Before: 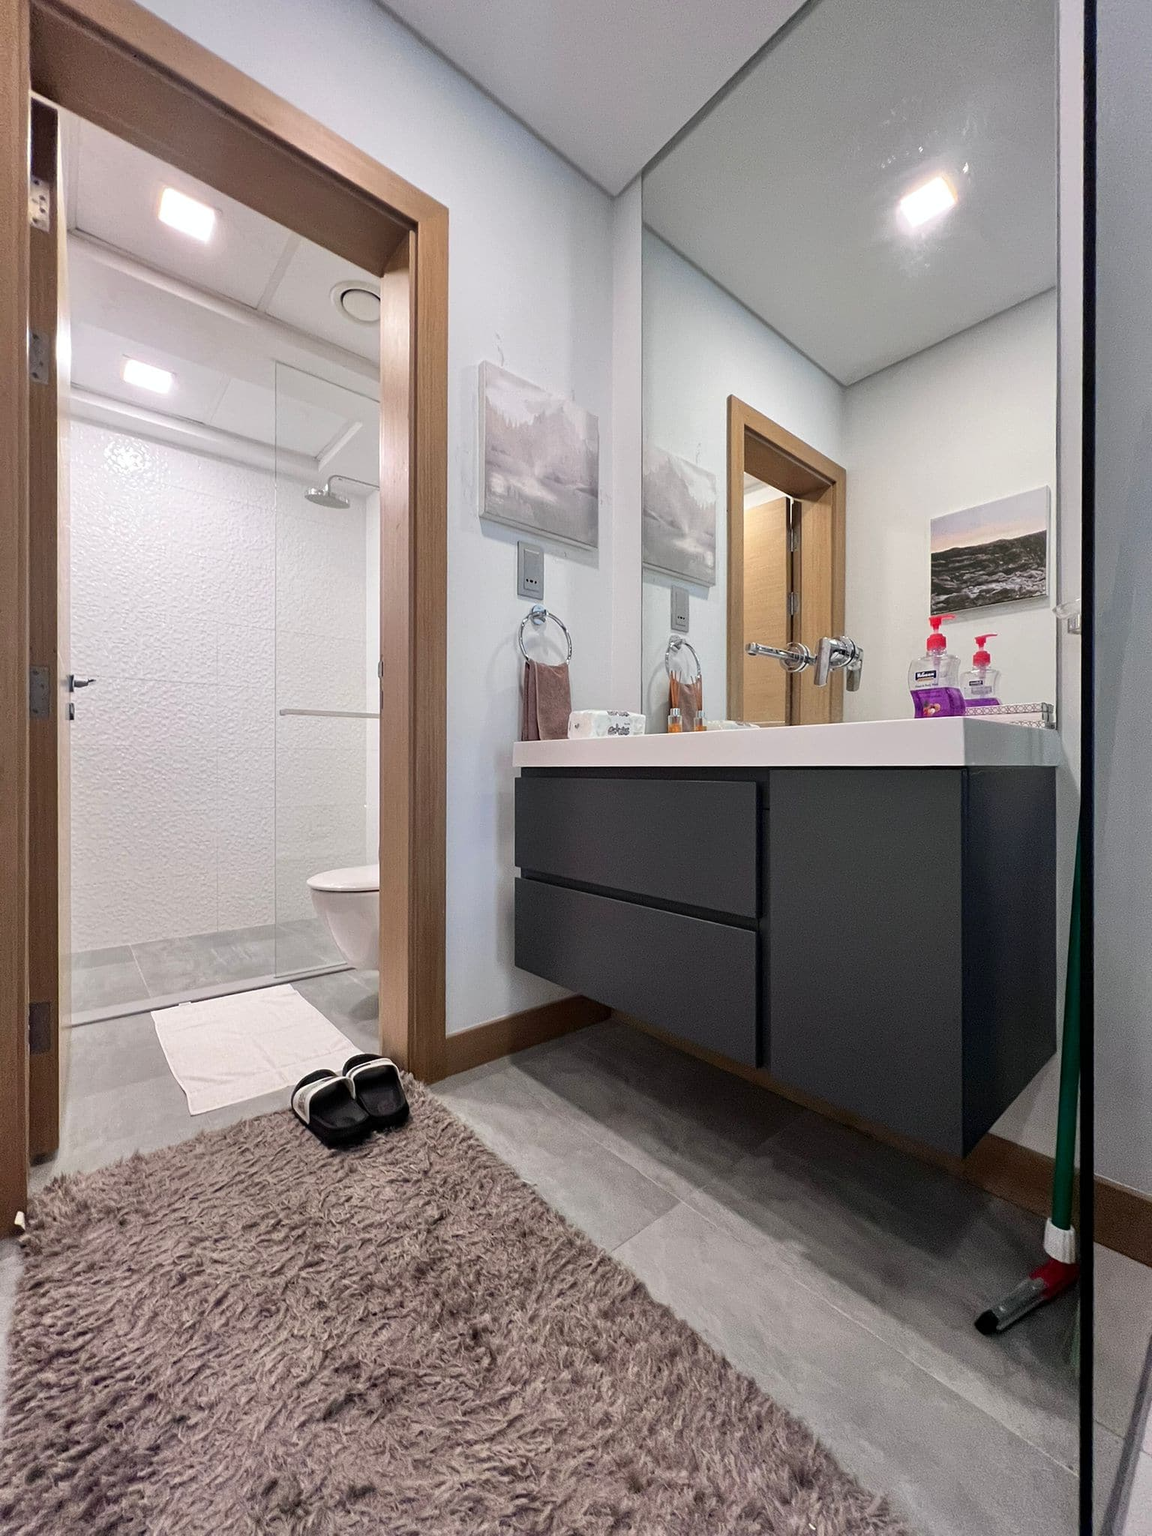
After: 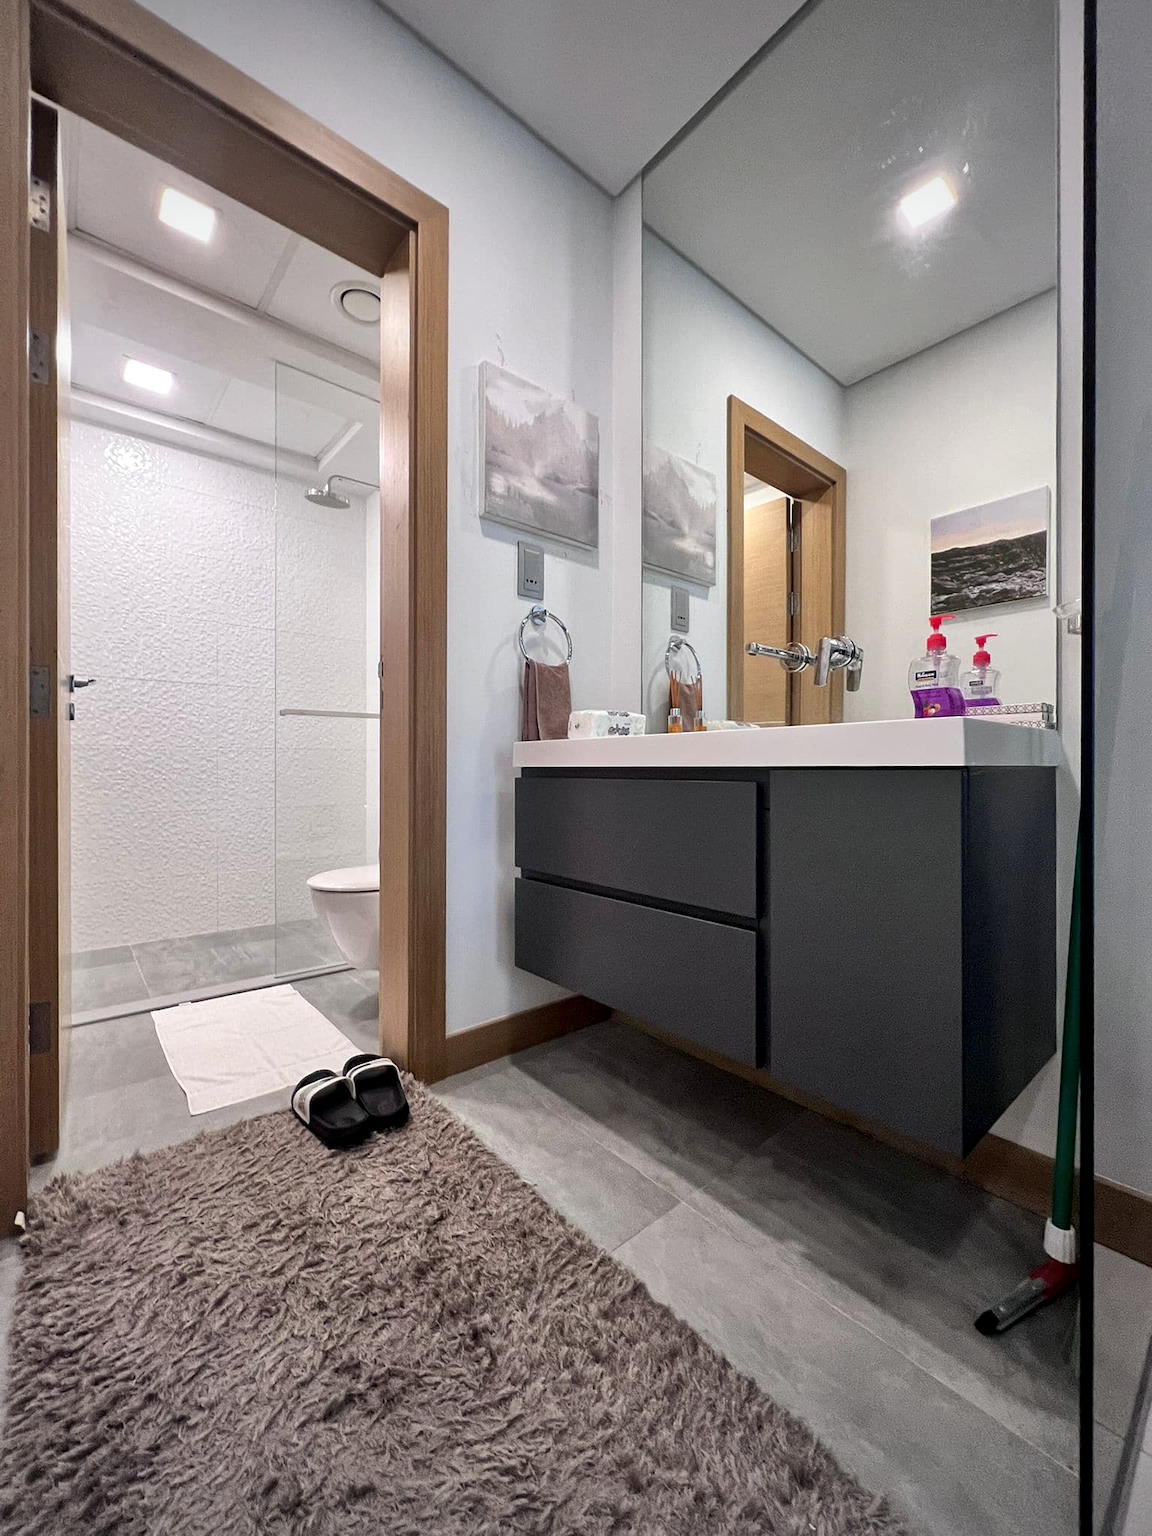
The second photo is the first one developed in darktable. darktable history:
local contrast: mode bilateral grid, contrast 20, coarseness 49, detail 132%, midtone range 0.2
vignetting: fall-off radius 99.73%, width/height ratio 1.343
